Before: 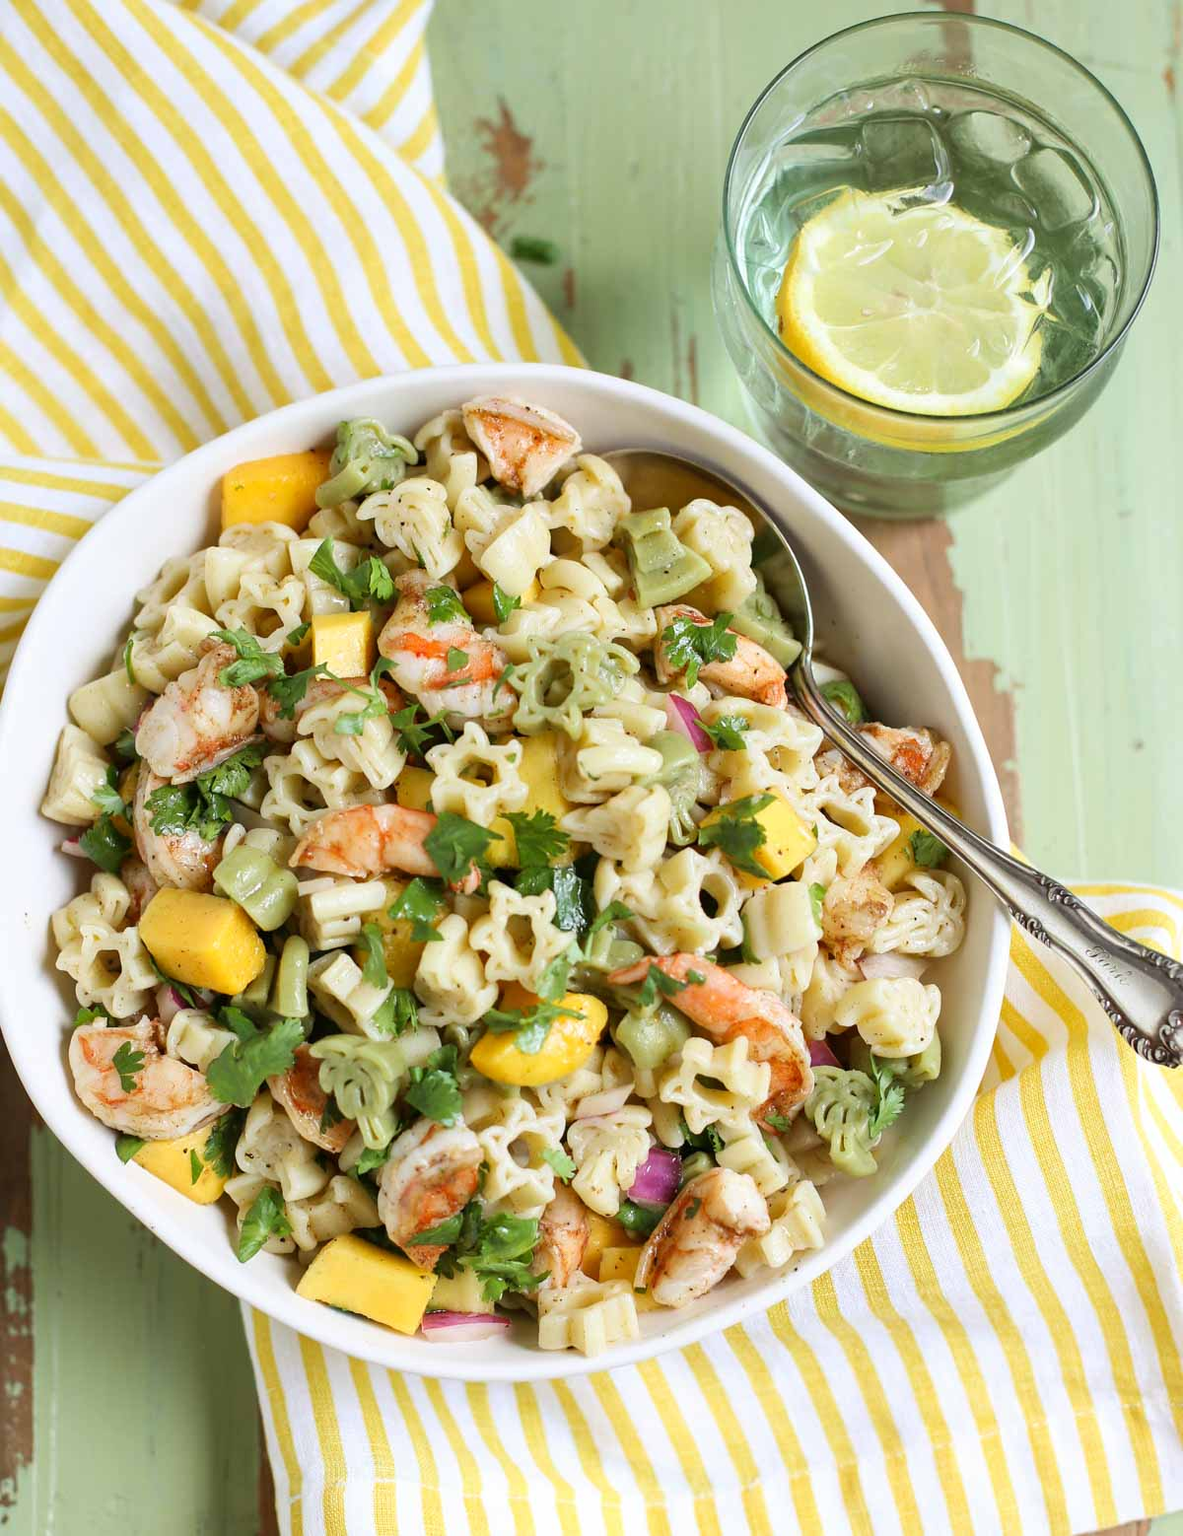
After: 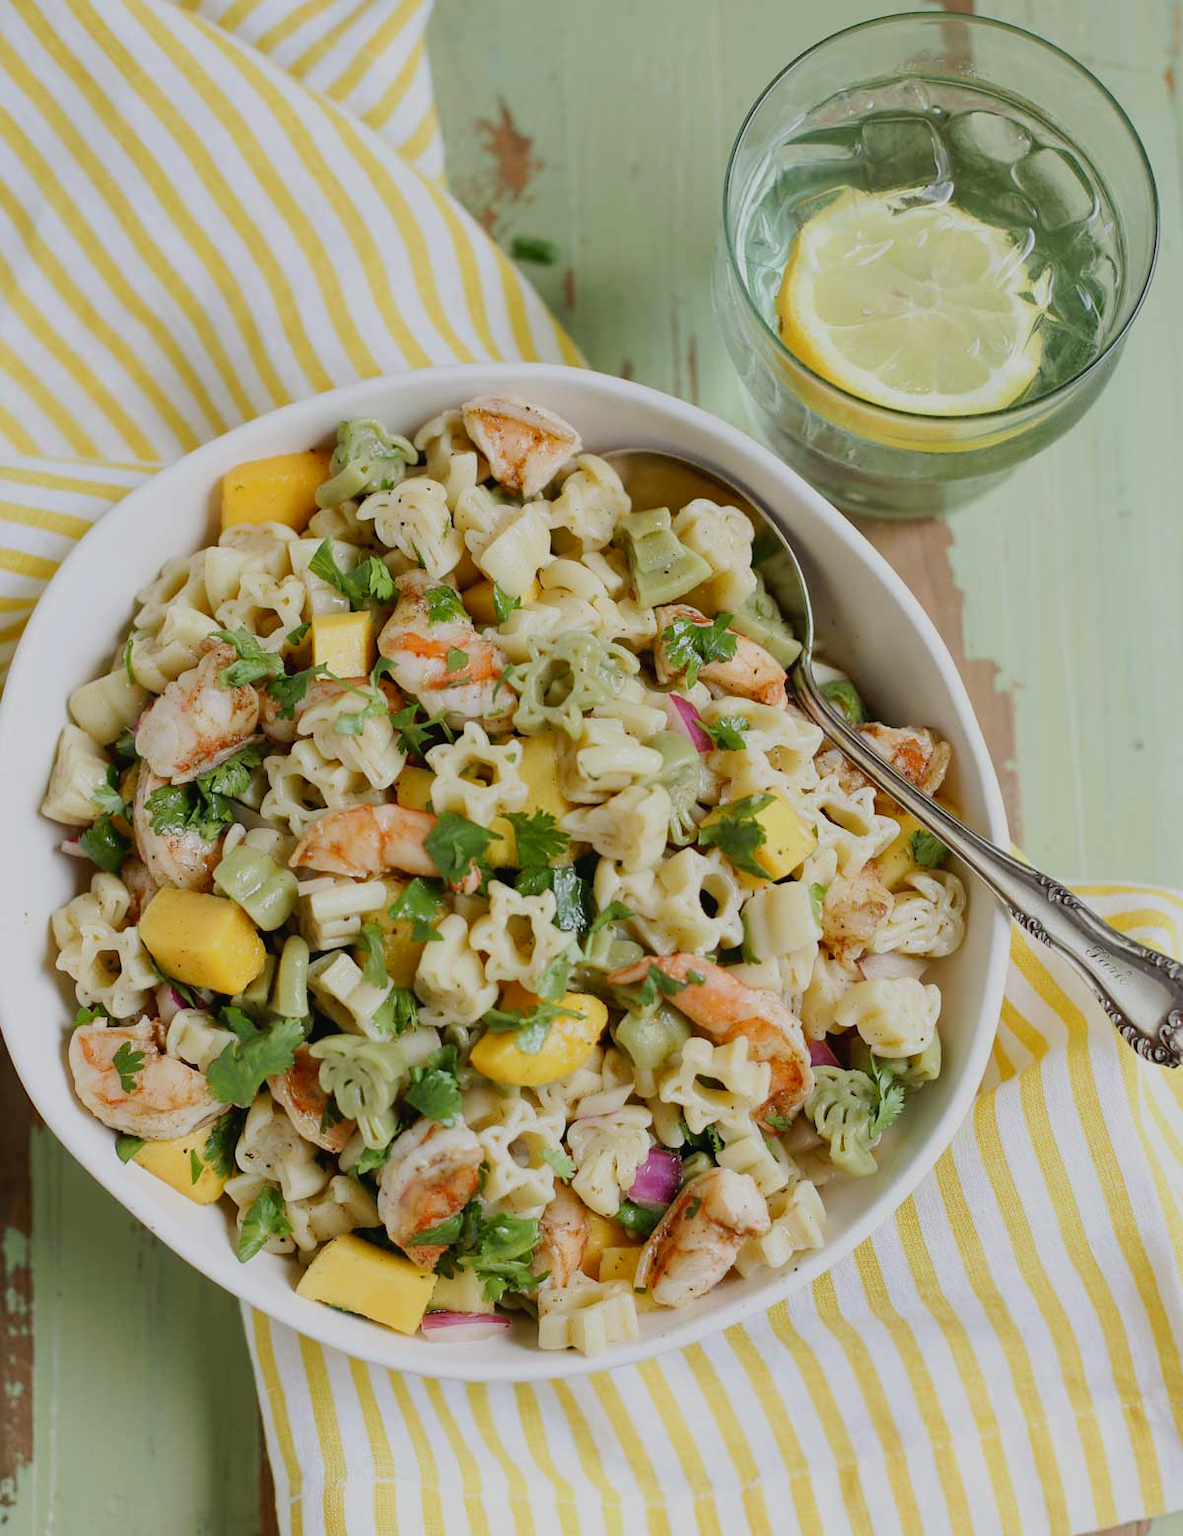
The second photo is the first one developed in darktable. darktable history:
exposure: exposure -1 EV, compensate highlight preservation false
tone curve: curves: ch0 [(0, 0) (0.003, 0.022) (0.011, 0.025) (0.025, 0.032) (0.044, 0.055) (0.069, 0.089) (0.1, 0.133) (0.136, 0.18) (0.177, 0.231) (0.224, 0.291) (0.277, 0.35) (0.335, 0.42) (0.399, 0.496) (0.468, 0.561) (0.543, 0.632) (0.623, 0.706) (0.709, 0.783) (0.801, 0.865) (0.898, 0.947) (1, 1)], preserve colors none
